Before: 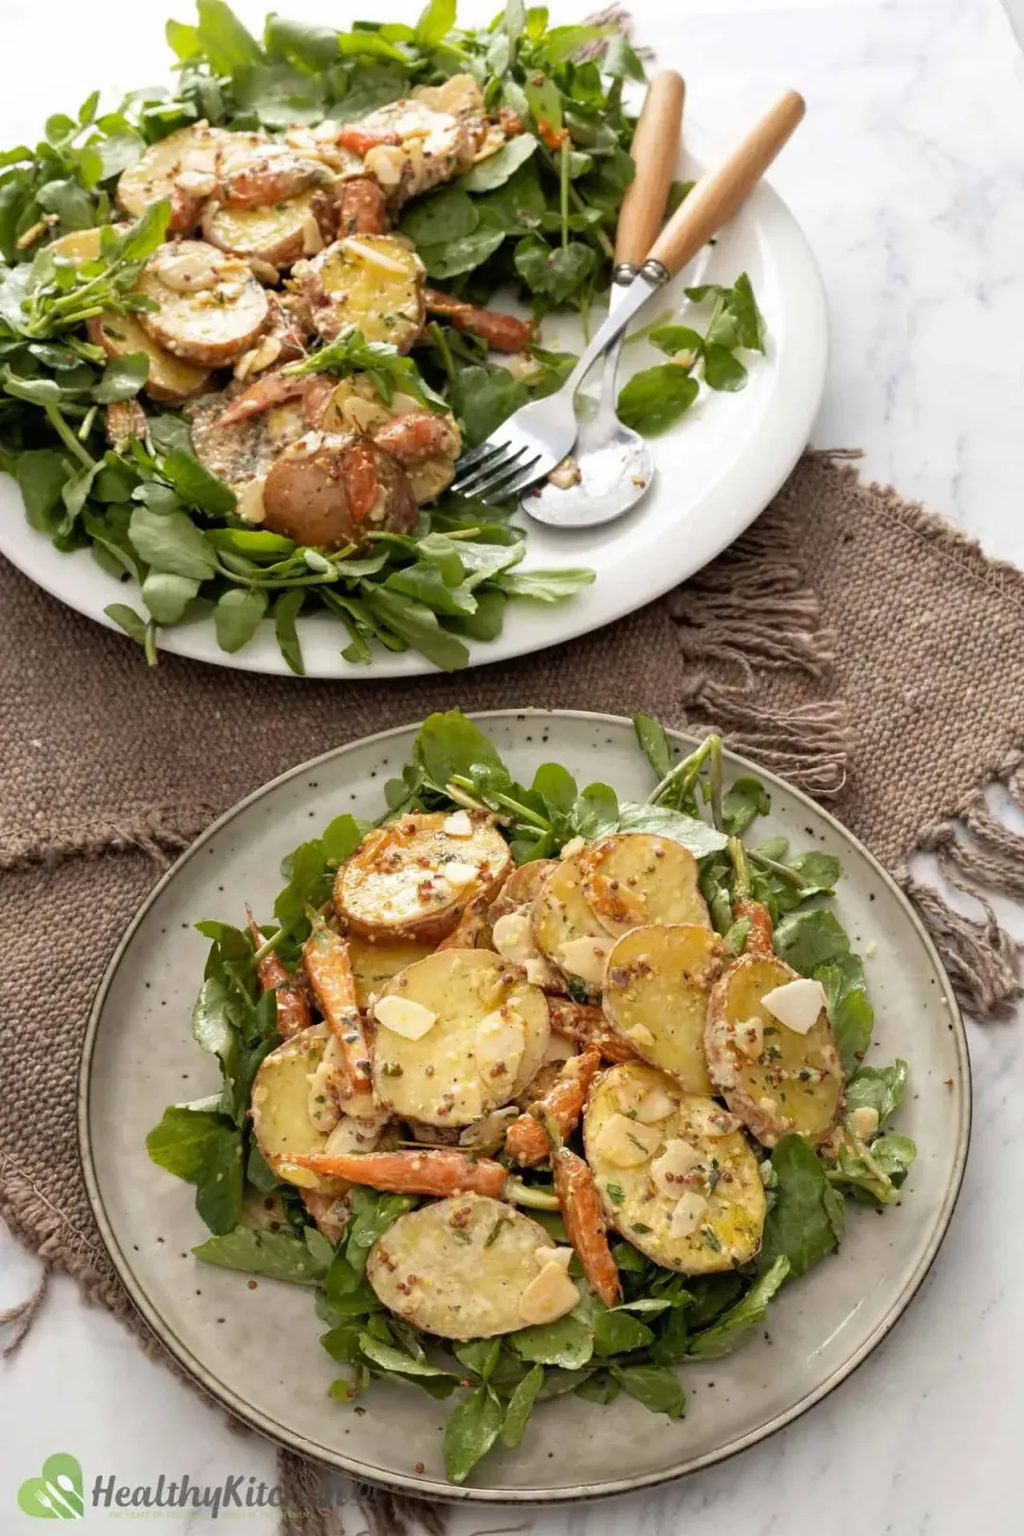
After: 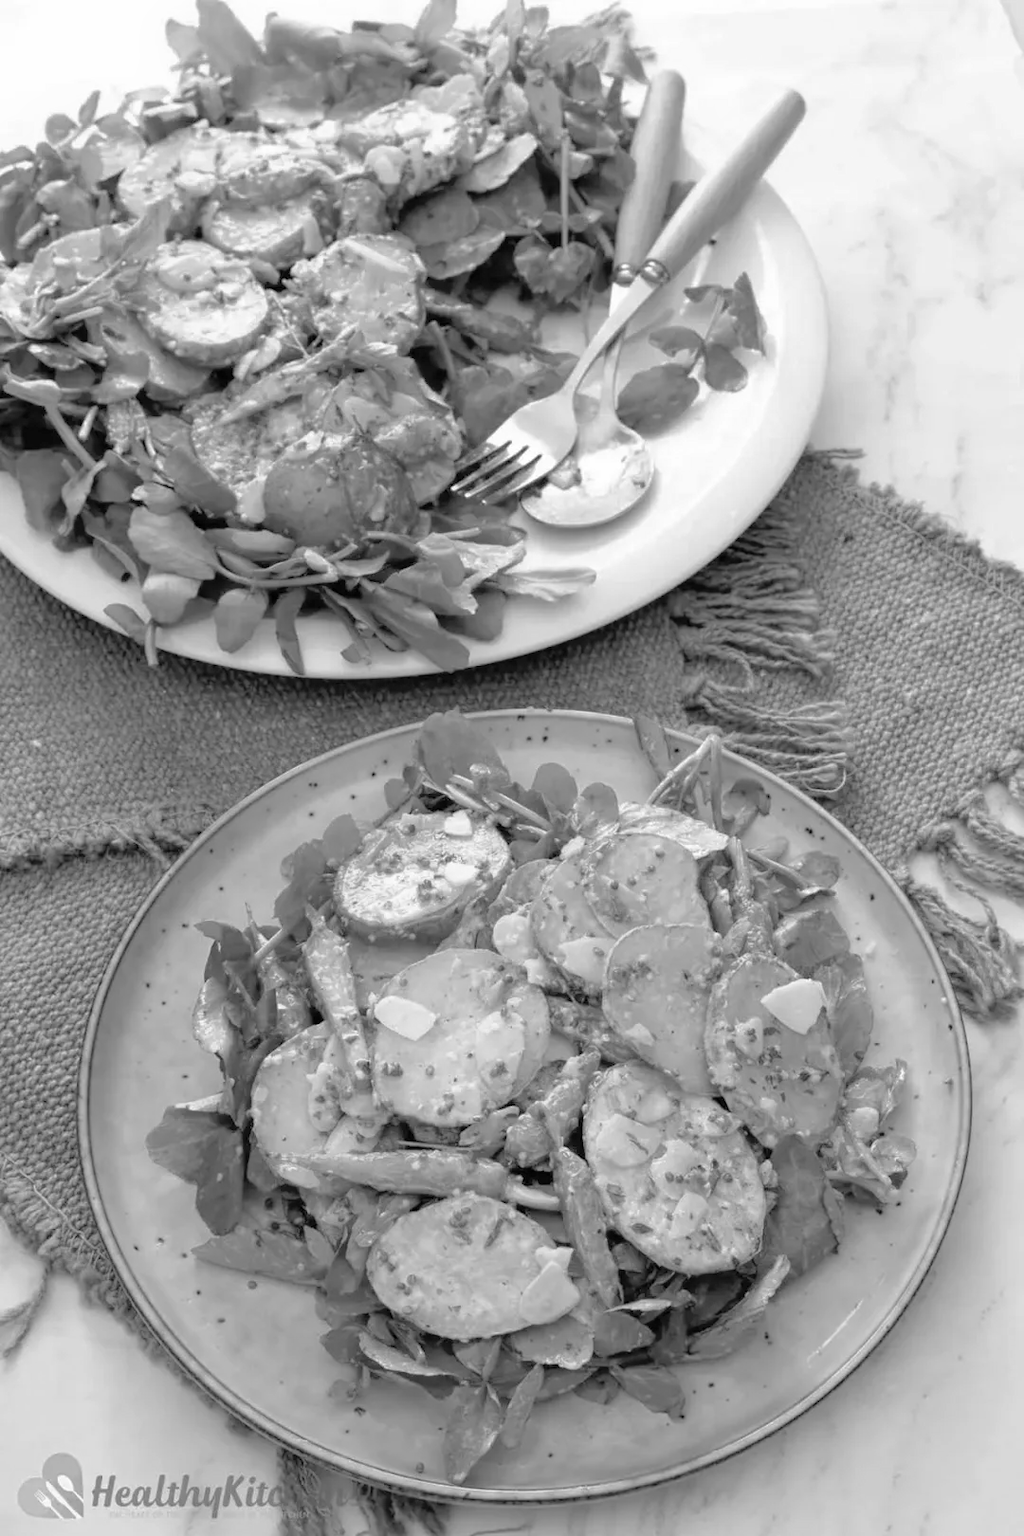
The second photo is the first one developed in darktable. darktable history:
tone curve: curves: ch0 [(0, 0) (0.004, 0.008) (0.077, 0.156) (0.169, 0.29) (0.774, 0.774) (1, 1)], color space Lab, linked channels, preserve colors none
monochrome: on, module defaults
